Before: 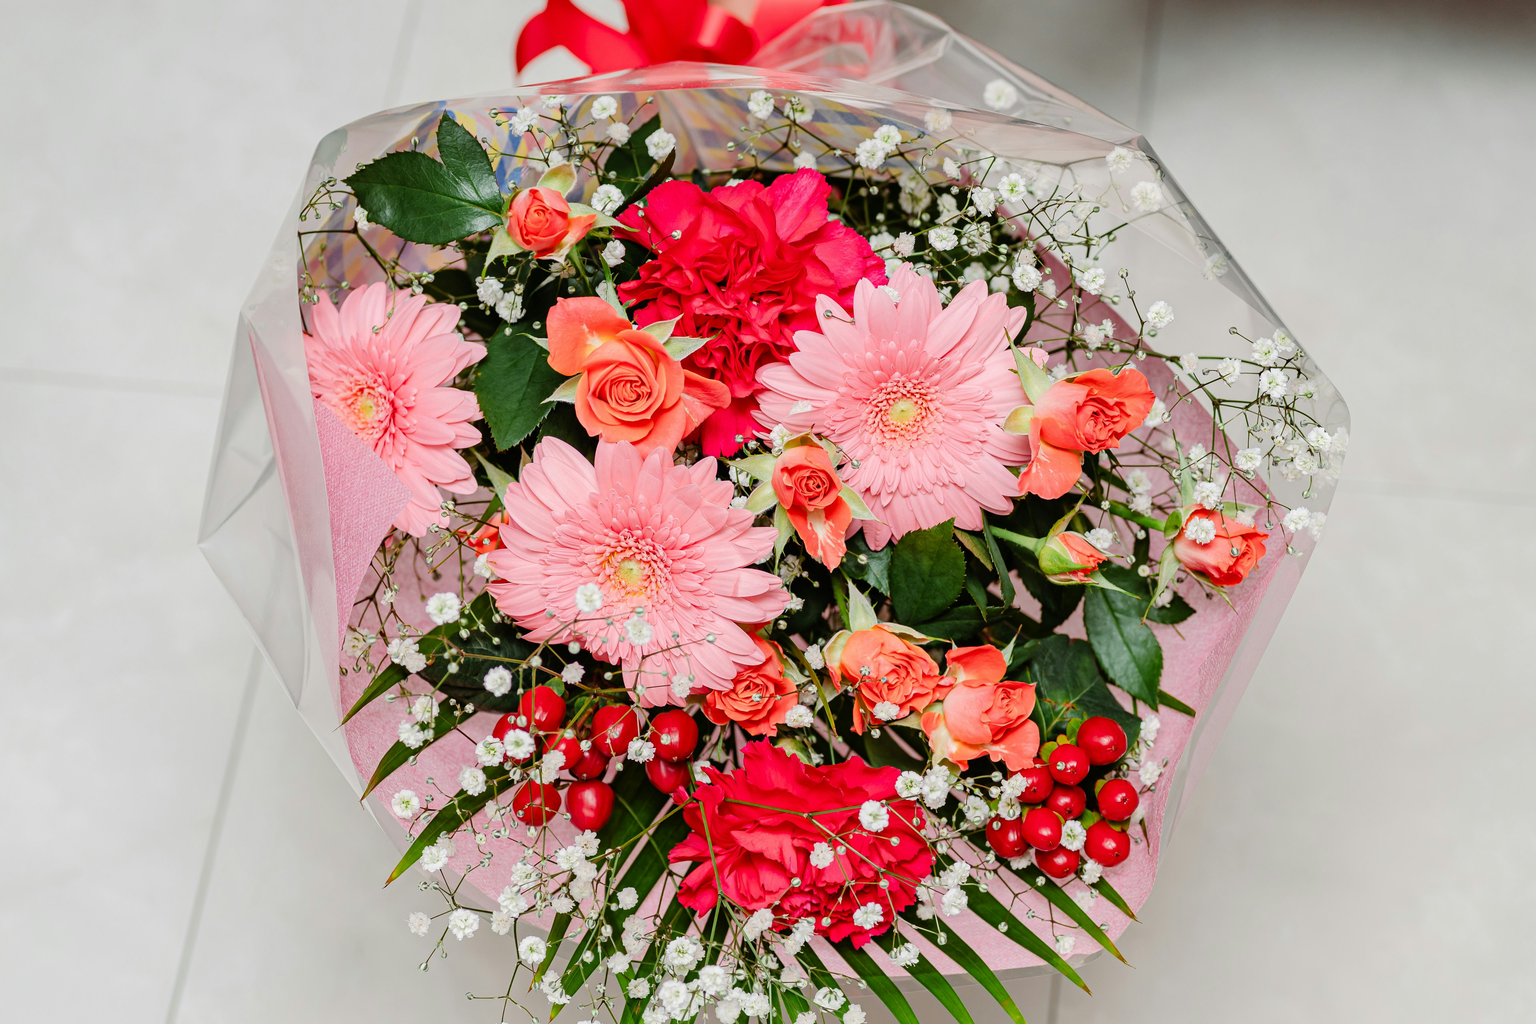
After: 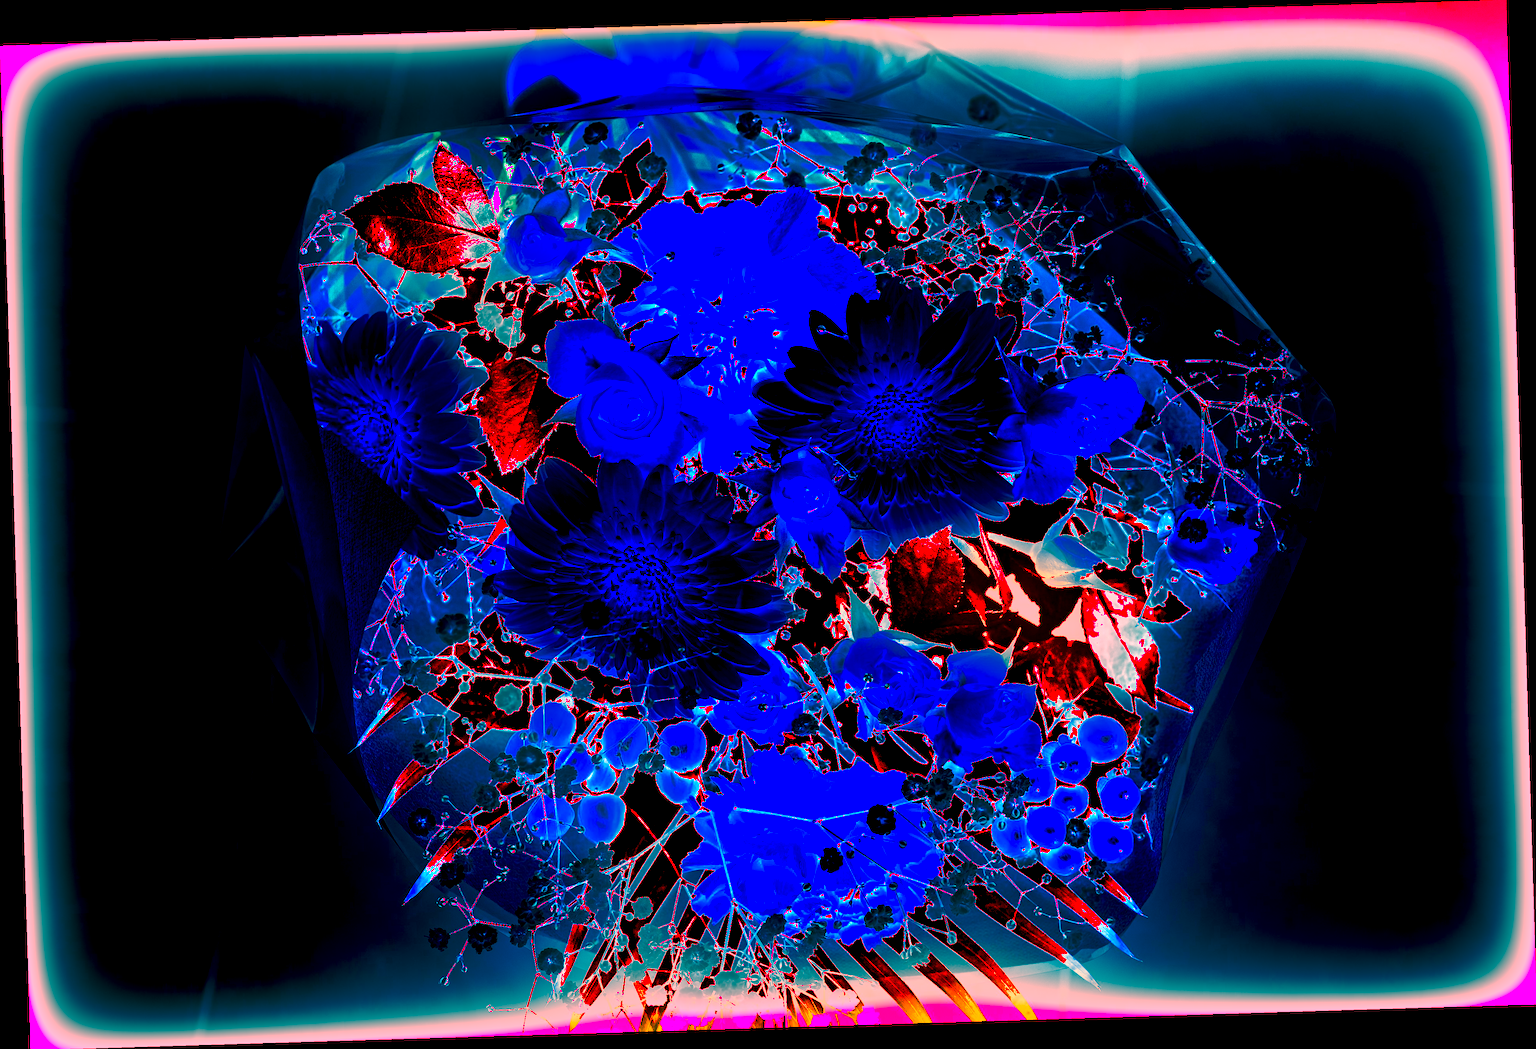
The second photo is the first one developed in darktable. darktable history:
rotate and perspective: rotation -1.75°, automatic cropping off
shadows and highlights: radius 133.83, soften with gaussian
color balance rgb: linear chroma grading › global chroma 15%, perceptual saturation grading › global saturation 30%
white balance: red 4.26, blue 1.802
exposure: exposure 1.16 EV, compensate exposure bias true, compensate highlight preservation false
